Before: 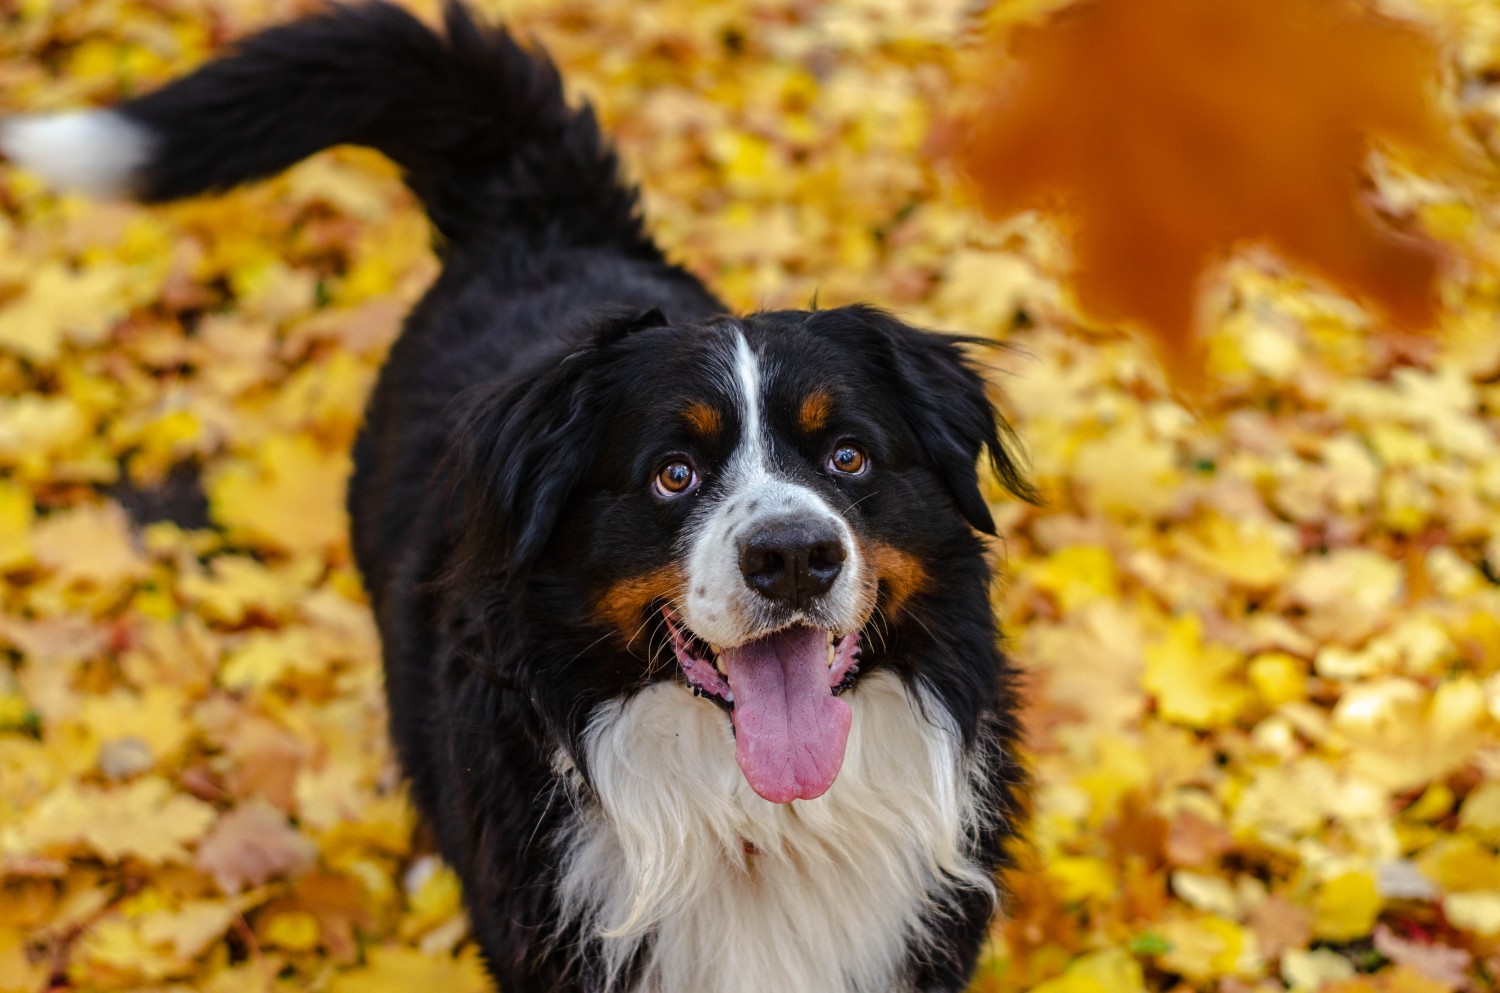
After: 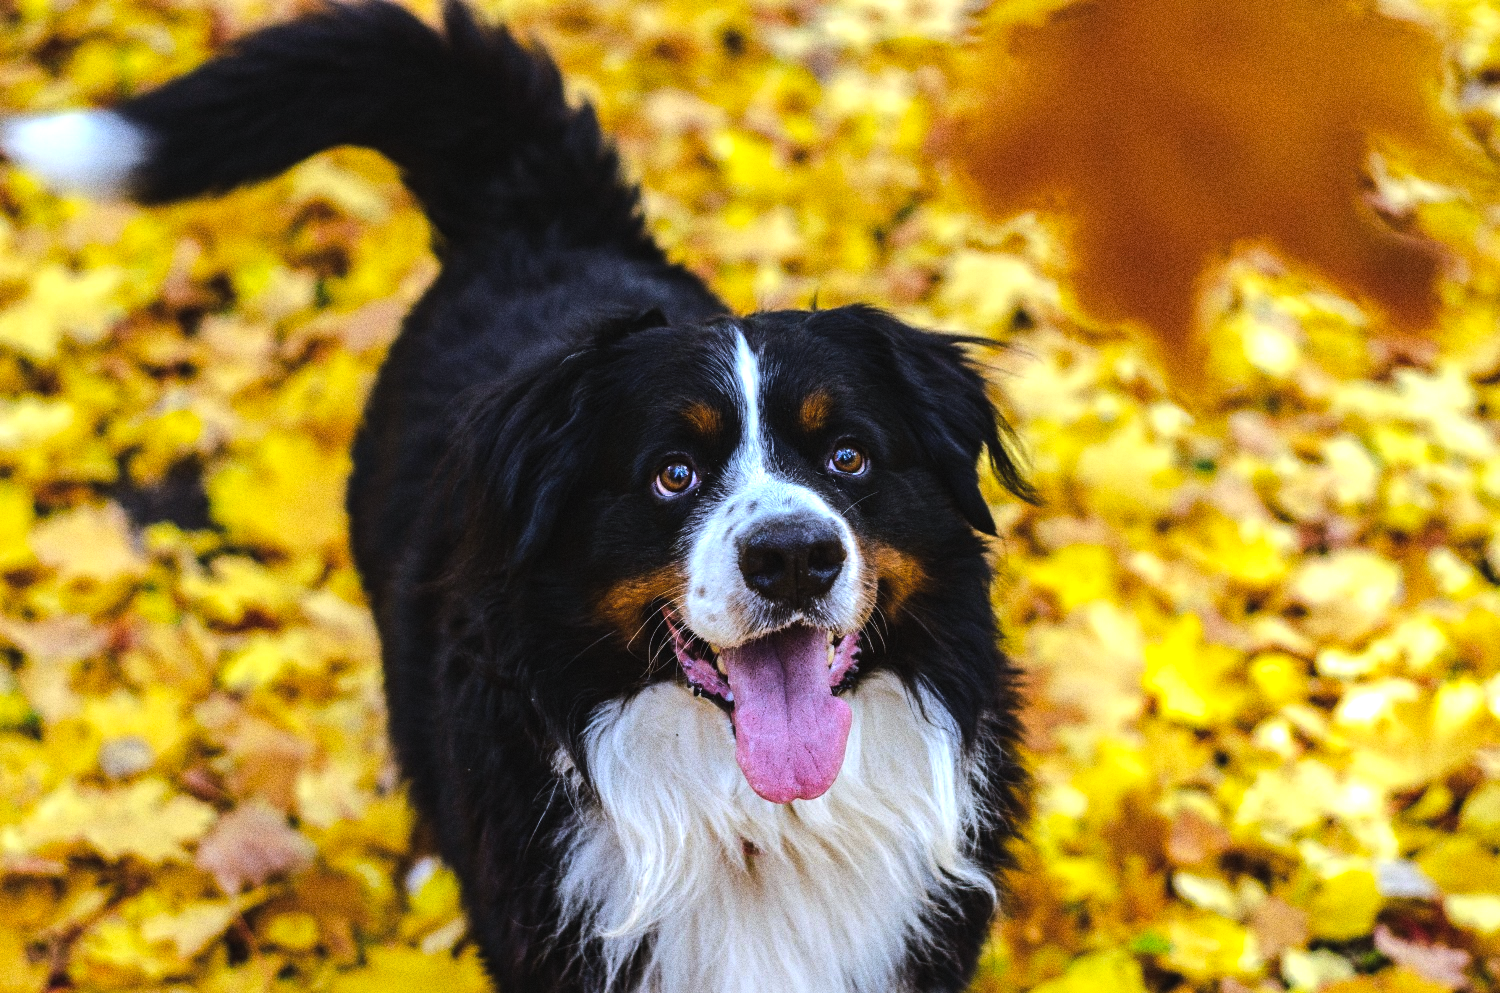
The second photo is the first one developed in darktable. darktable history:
color balance rgb: global offset › luminance 0.71%, perceptual saturation grading › global saturation -11.5%, perceptual brilliance grading › highlights 17.77%, perceptual brilliance grading › mid-tones 31.71%, perceptual brilliance grading › shadows -31.01%, global vibrance 50%
white balance: red 0.926, green 1.003, blue 1.133
grain: coarseness 0.09 ISO, strength 40%
